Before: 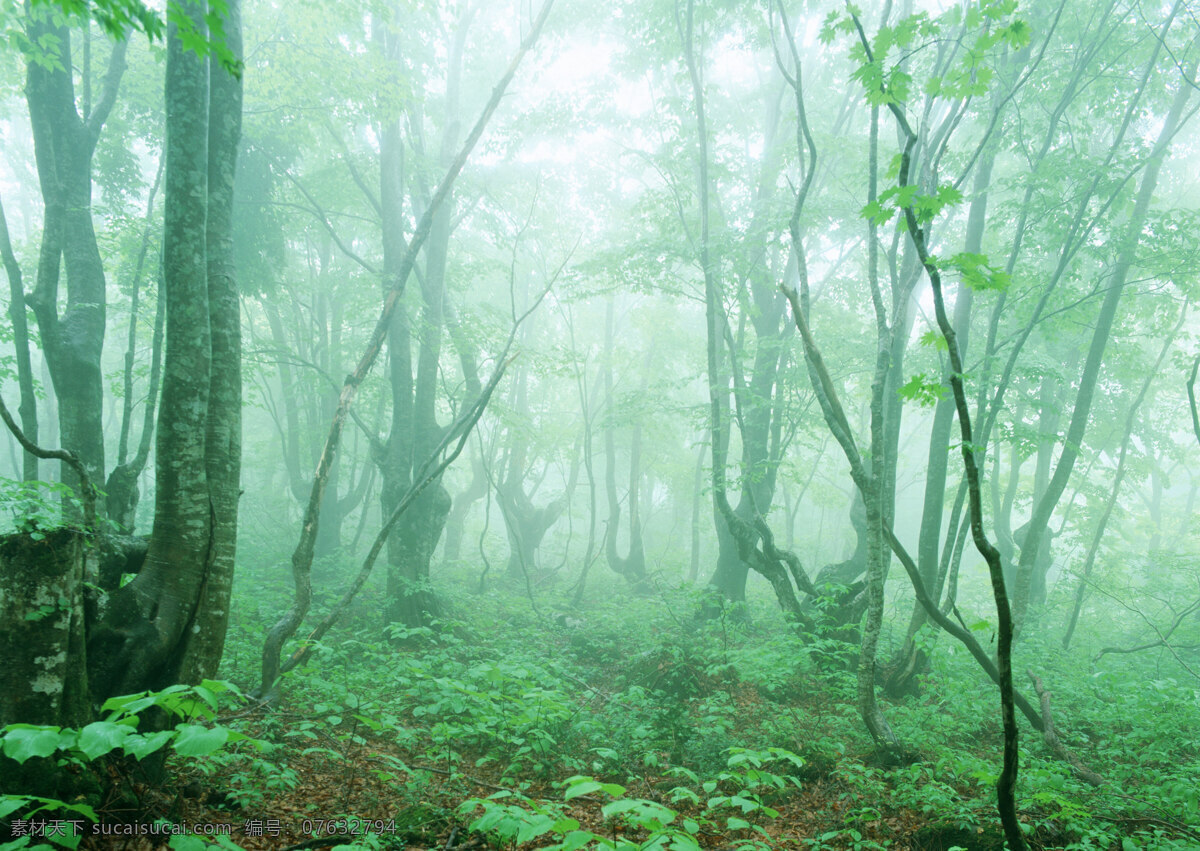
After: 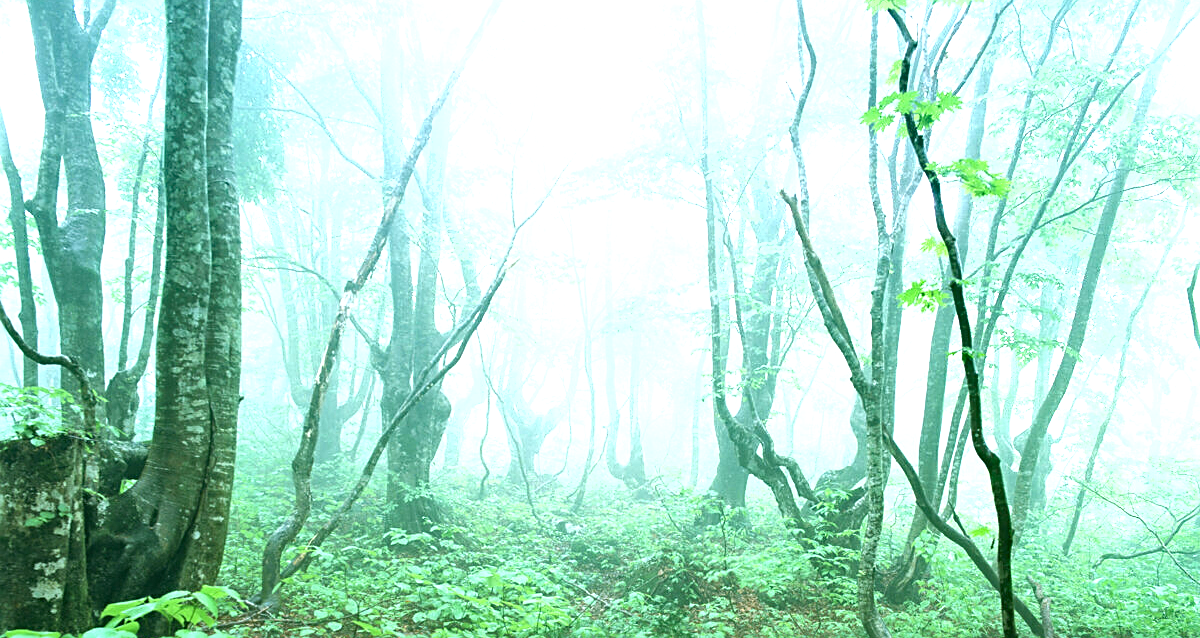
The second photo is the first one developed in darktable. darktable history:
exposure: black level correction 0, exposure 1.097 EV, compensate highlight preservation false
crop: top 11.05%, bottom 13.877%
local contrast: mode bilateral grid, contrast 20, coarseness 49, detail 119%, midtone range 0.2
shadows and highlights: shadows 35.04, highlights -34.95, soften with gaussian
haze removal: compatibility mode true, adaptive false
color calibration: output R [1.063, -0.012, -0.003, 0], output B [-0.079, 0.047, 1, 0], illuminant as shot in camera, x 0.37, y 0.382, temperature 4318.95 K
sharpen: on, module defaults
